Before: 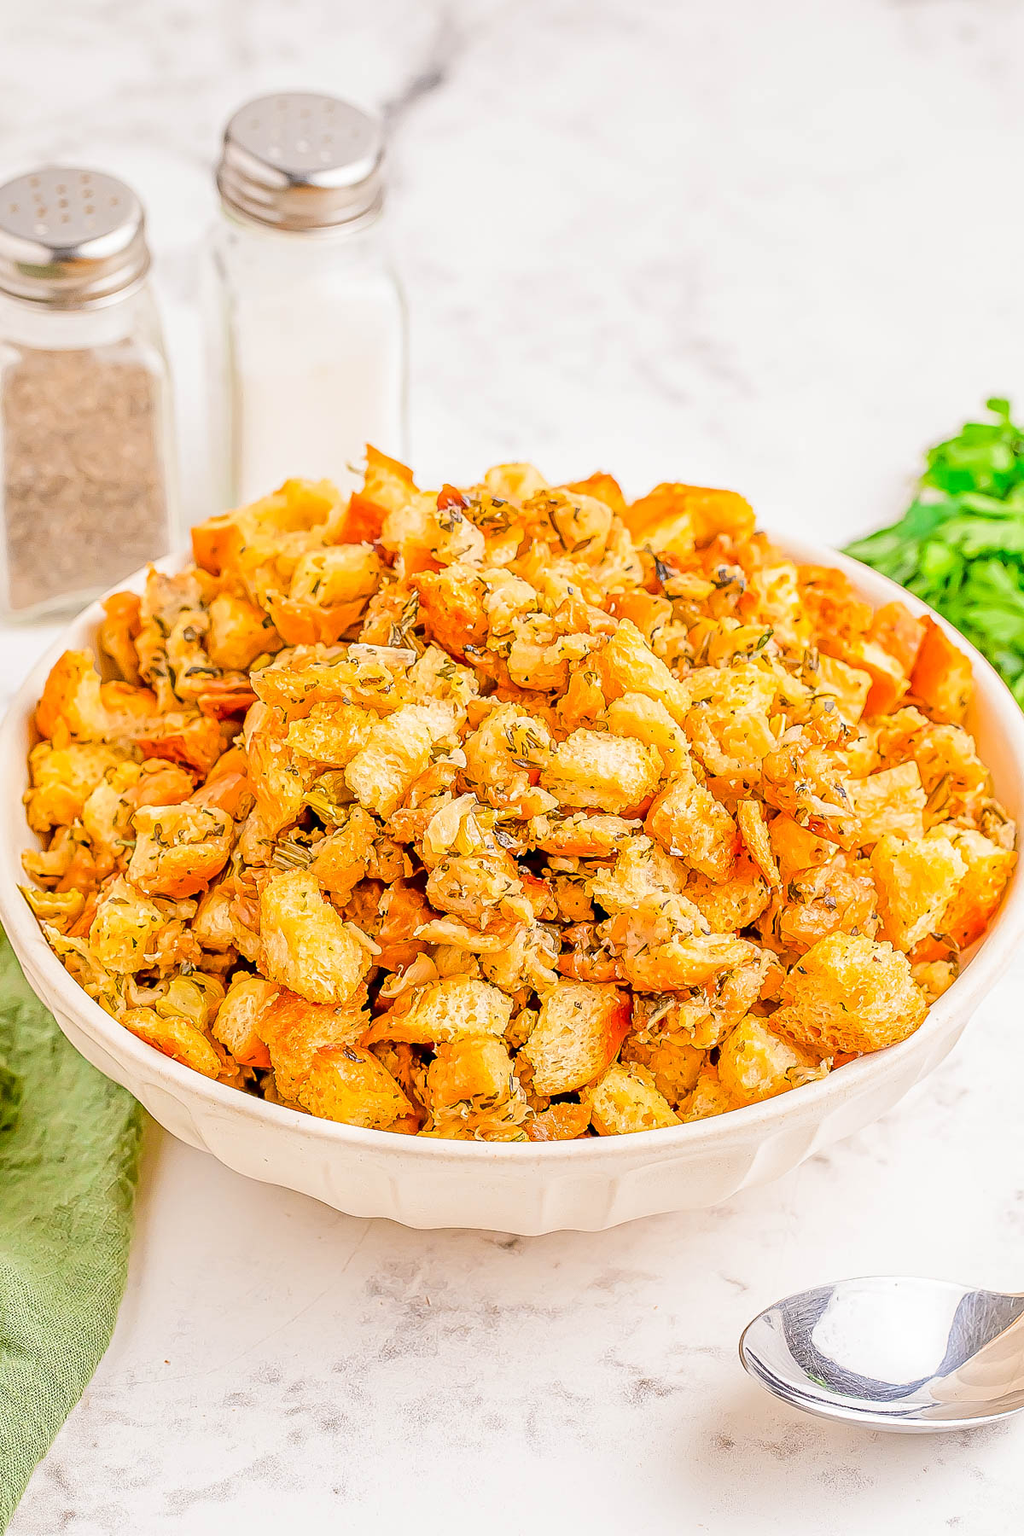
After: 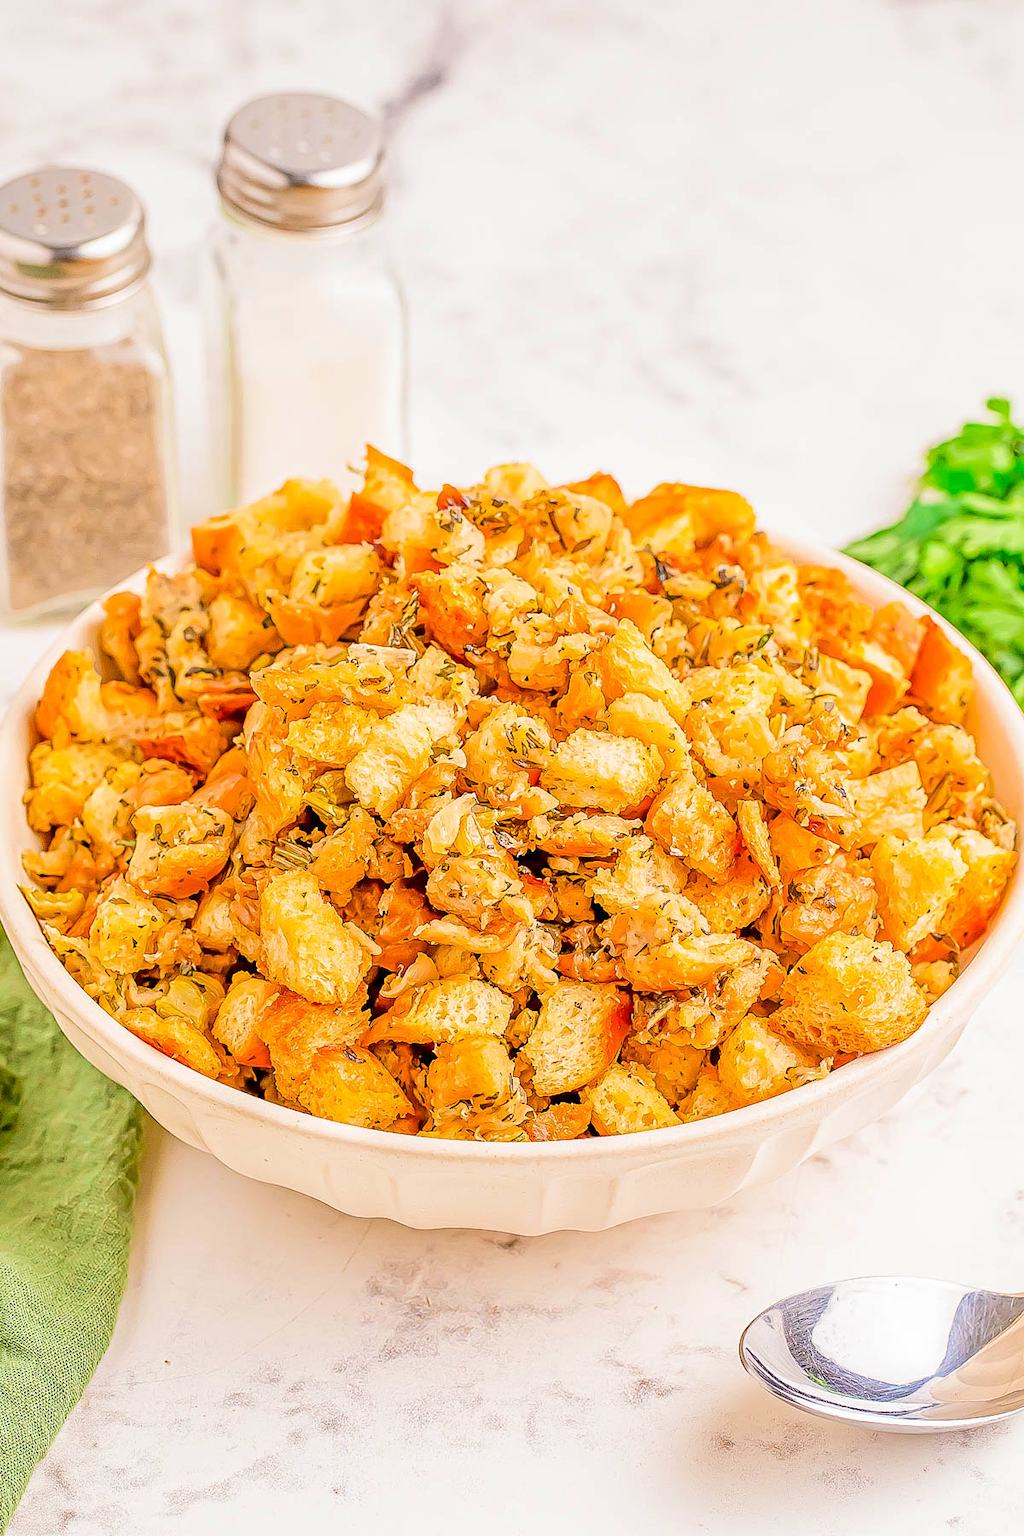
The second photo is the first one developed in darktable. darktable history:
velvia: strength 40.67%
